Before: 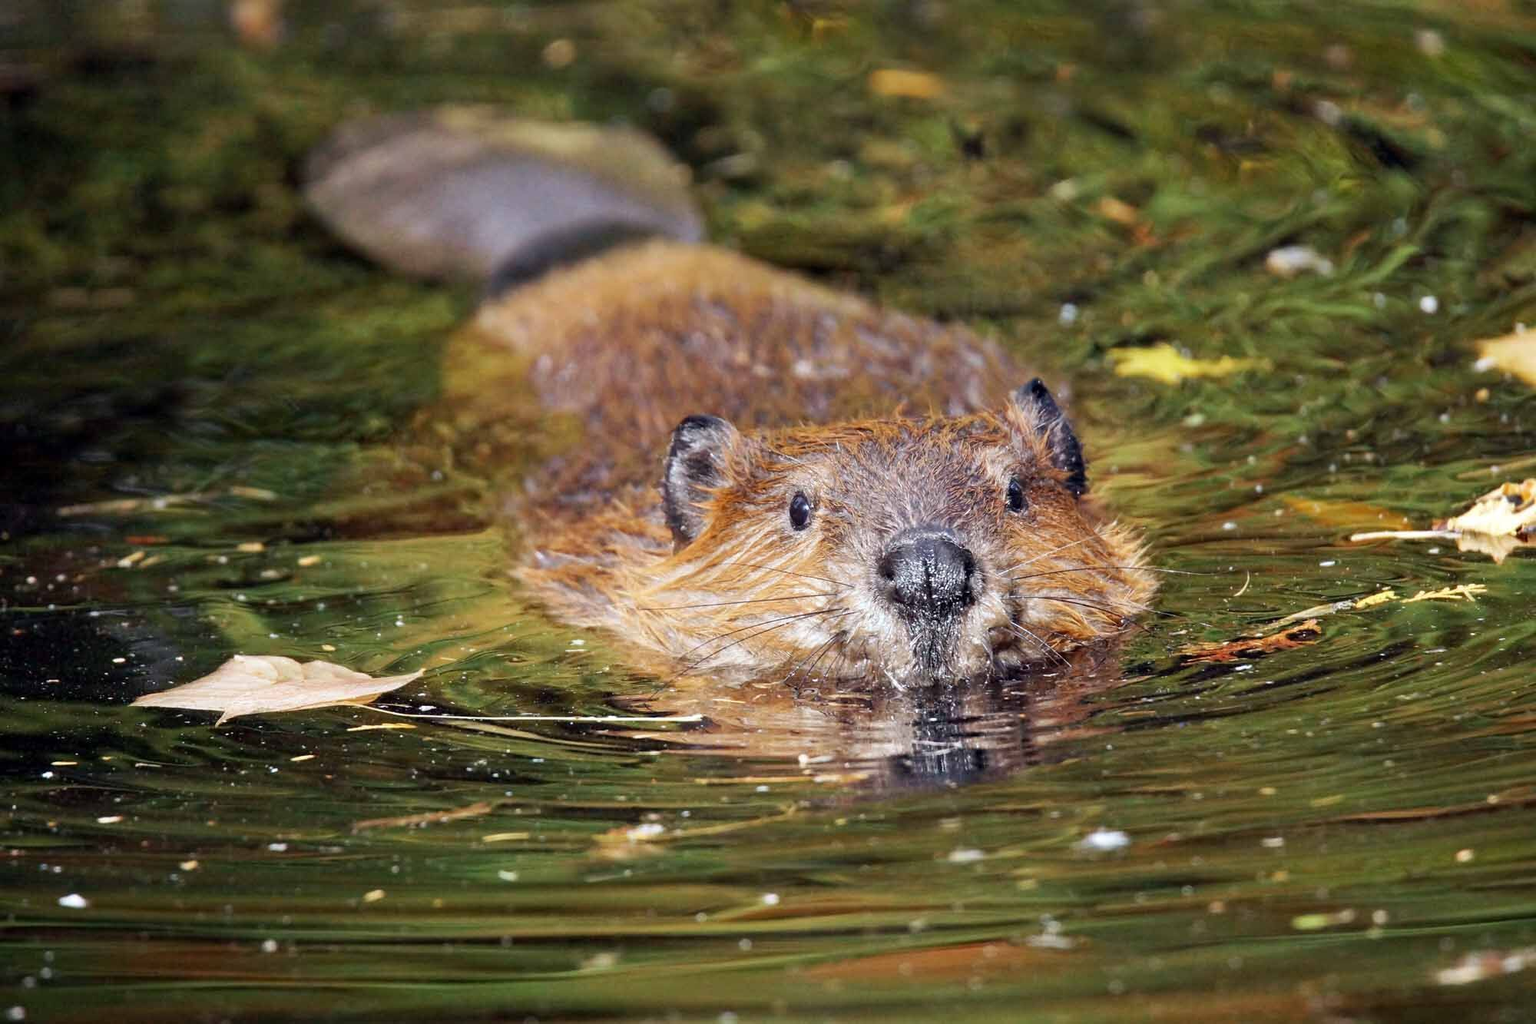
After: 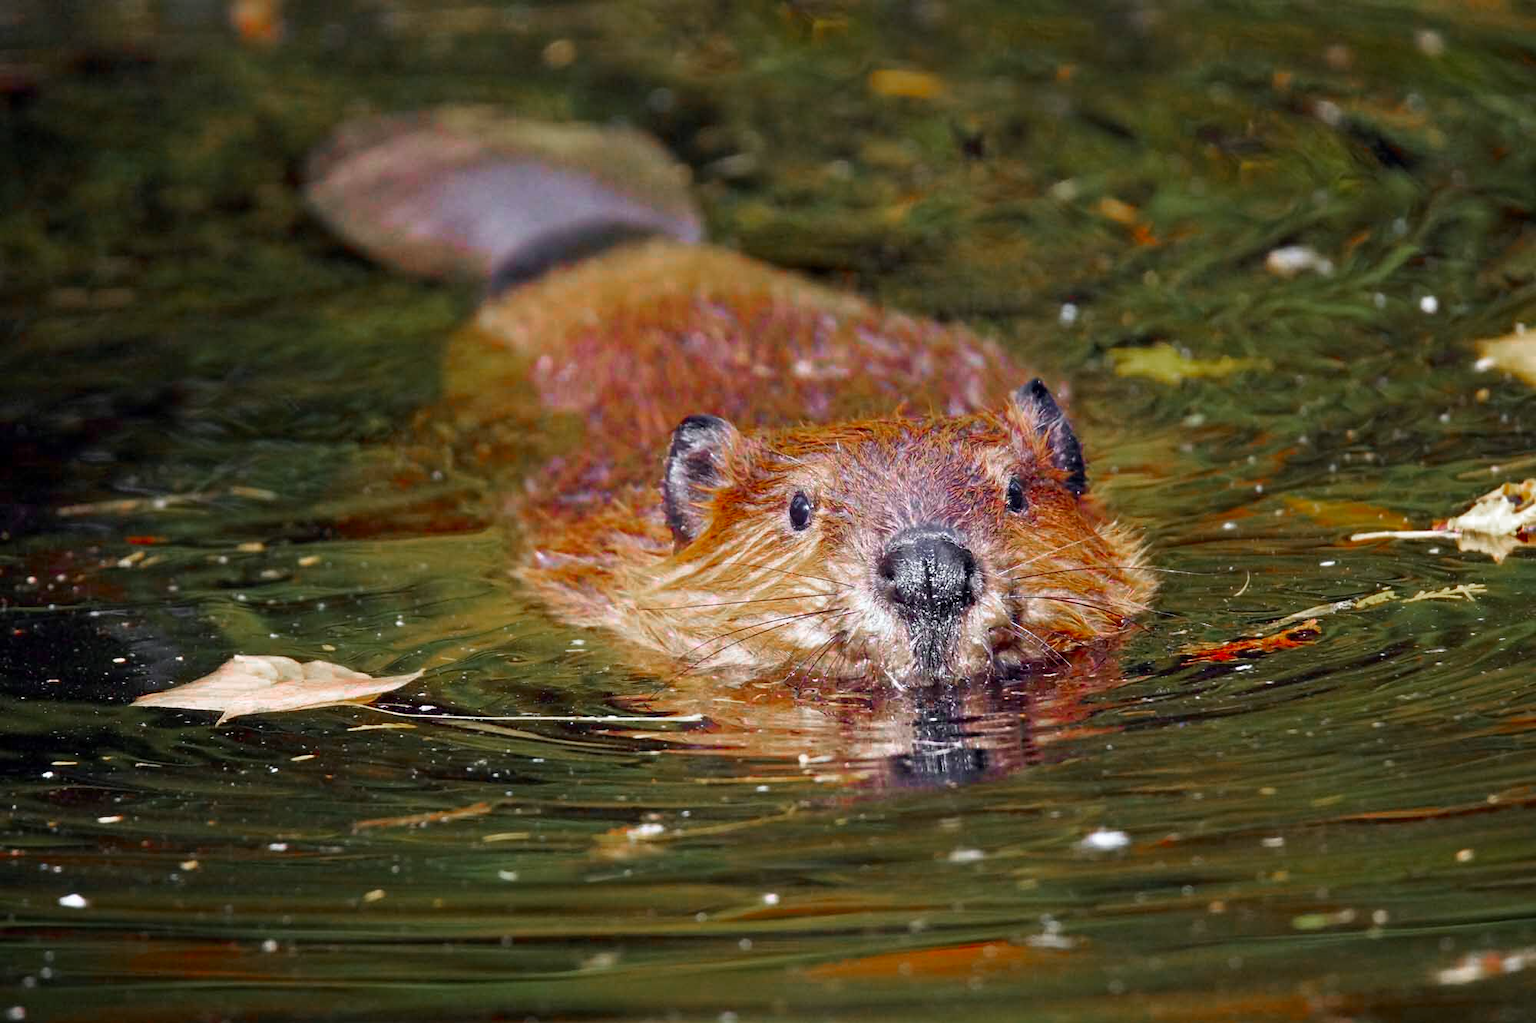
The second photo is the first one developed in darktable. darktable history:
shadows and highlights: shadows 0, highlights 40
color zones: curves: ch0 [(0, 0.48) (0.209, 0.398) (0.305, 0.332) (0.429, 0.493) (0.571, 0.5) (0.714, 0.5) (0.857, 0.5) (1, 0.48)]; ch1 [(0, 0.736) (0.143, 0.625) (0.225, 0.371) (0.429, 0.256) (0.571, 0.241) (0.714, 0.213) (0.857, 0.48) (1, 0.736)]; ch2 [(0, 0.448) (0.143, 0.498) (0.286, 0.5) (0.429, 0.5) (0.571, 0.5) (0.714, 0.5) (0.857, 0.5) (1, 0.448)]
contrast brightness saturation: brightness -0.02, saturation 0.35
